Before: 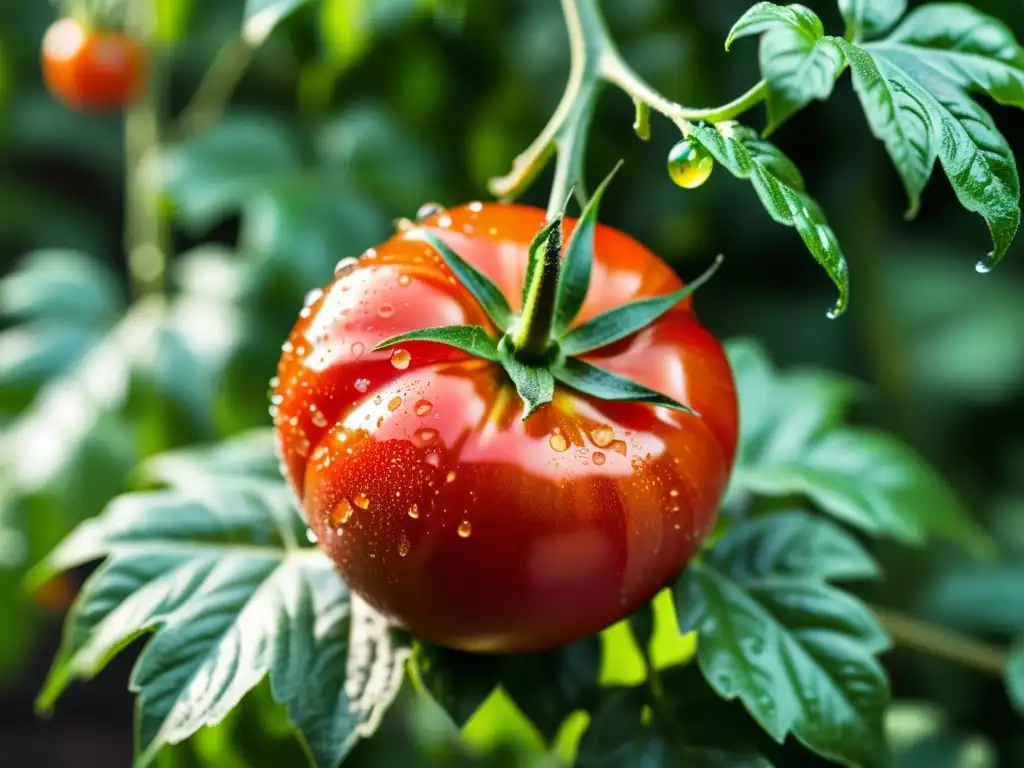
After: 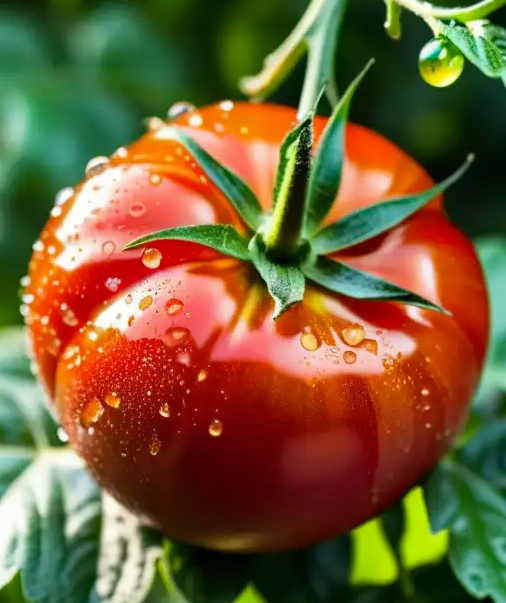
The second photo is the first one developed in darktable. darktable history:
crop and rotate: angle 0.02°, left 24.353%, top 13.219%, right 26.156%, bottom 8.224%
haze removal: compatibility mode true, adaptive false
